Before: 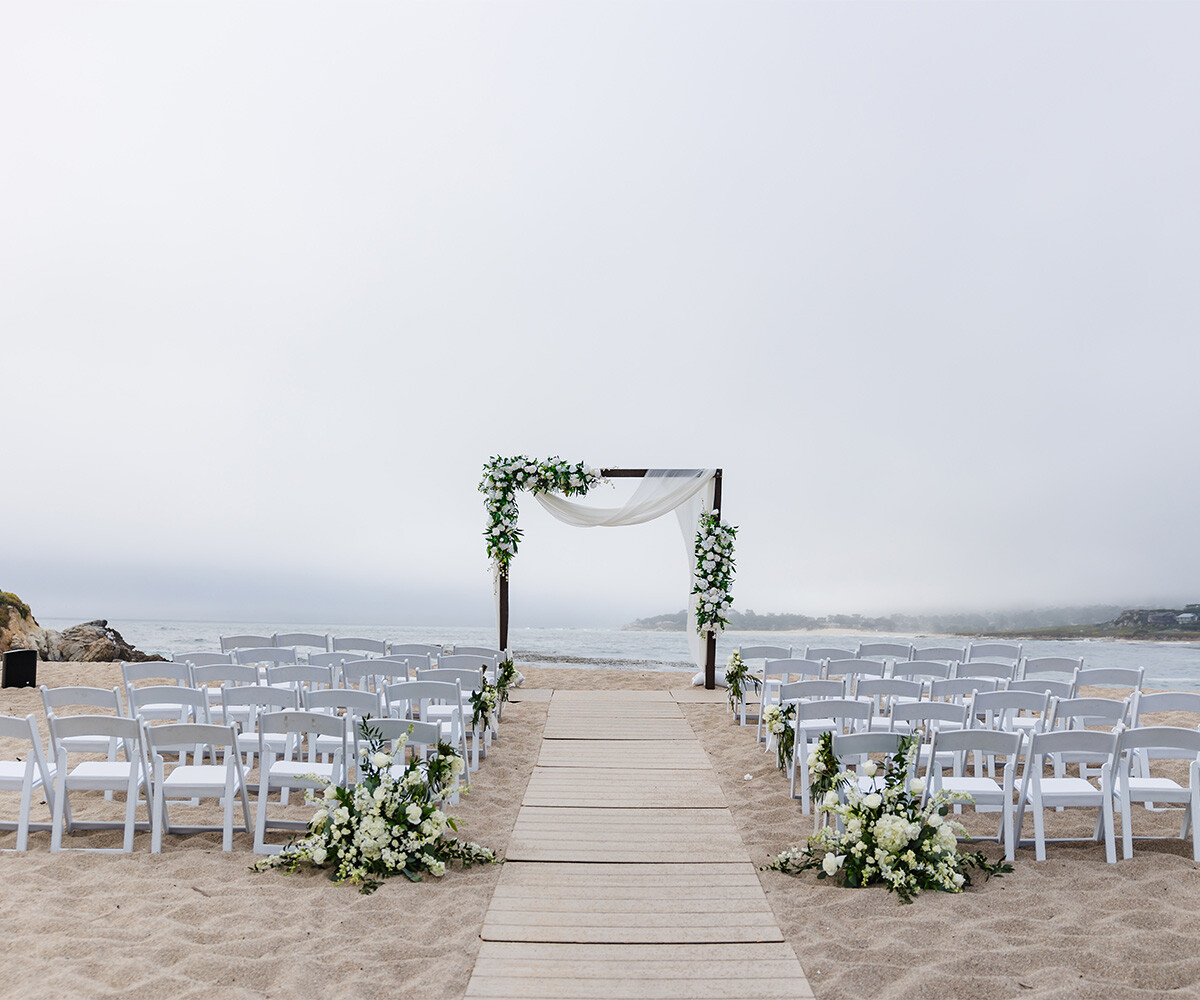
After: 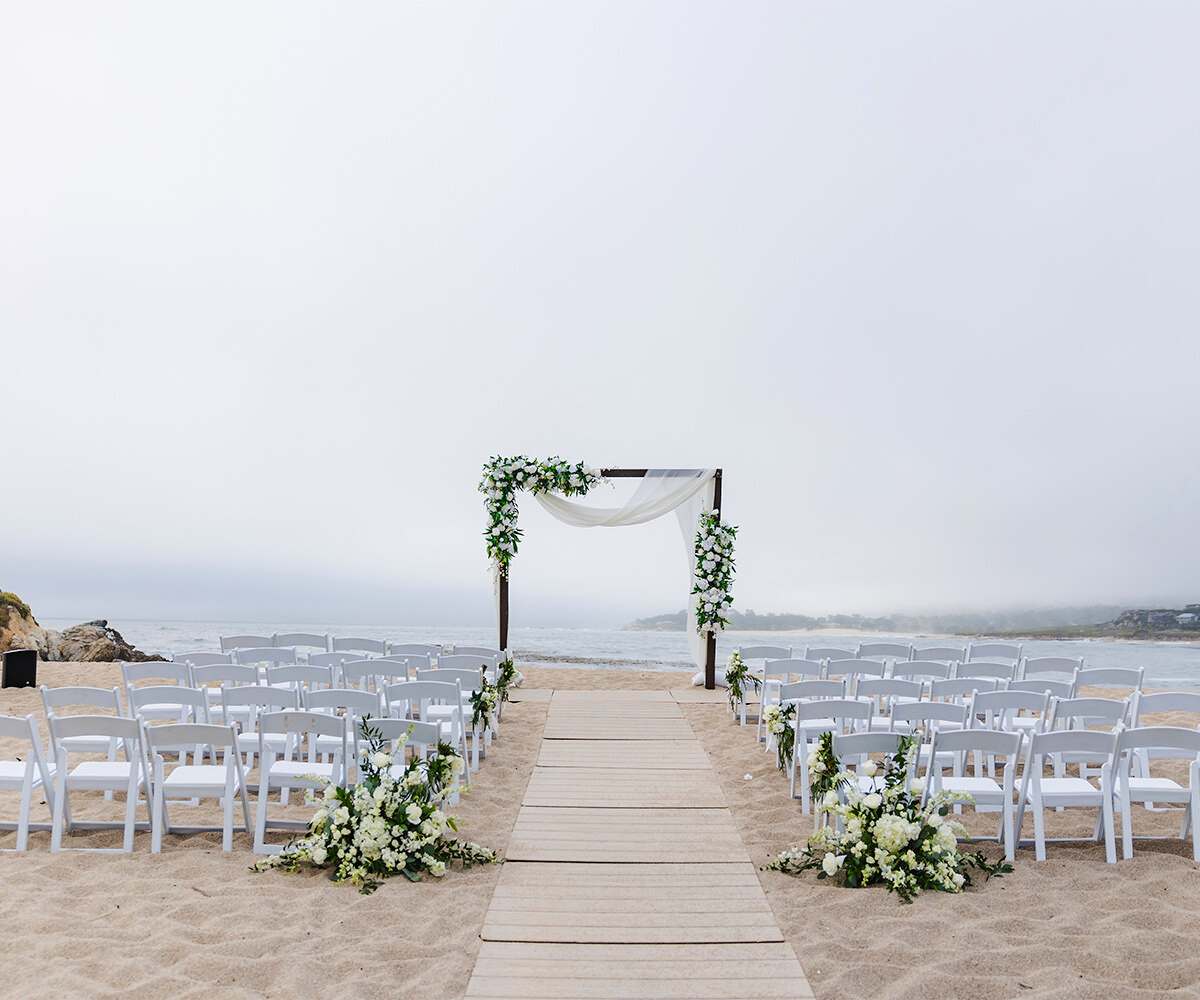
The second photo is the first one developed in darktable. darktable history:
color balance rgb: perceptual saturation grading › global saturation -0.057%, perceptual brilliance grading › mid-tones 10.254%, perceptual brilliance grading › shadows 14.669%, global vibrance 15.407%
